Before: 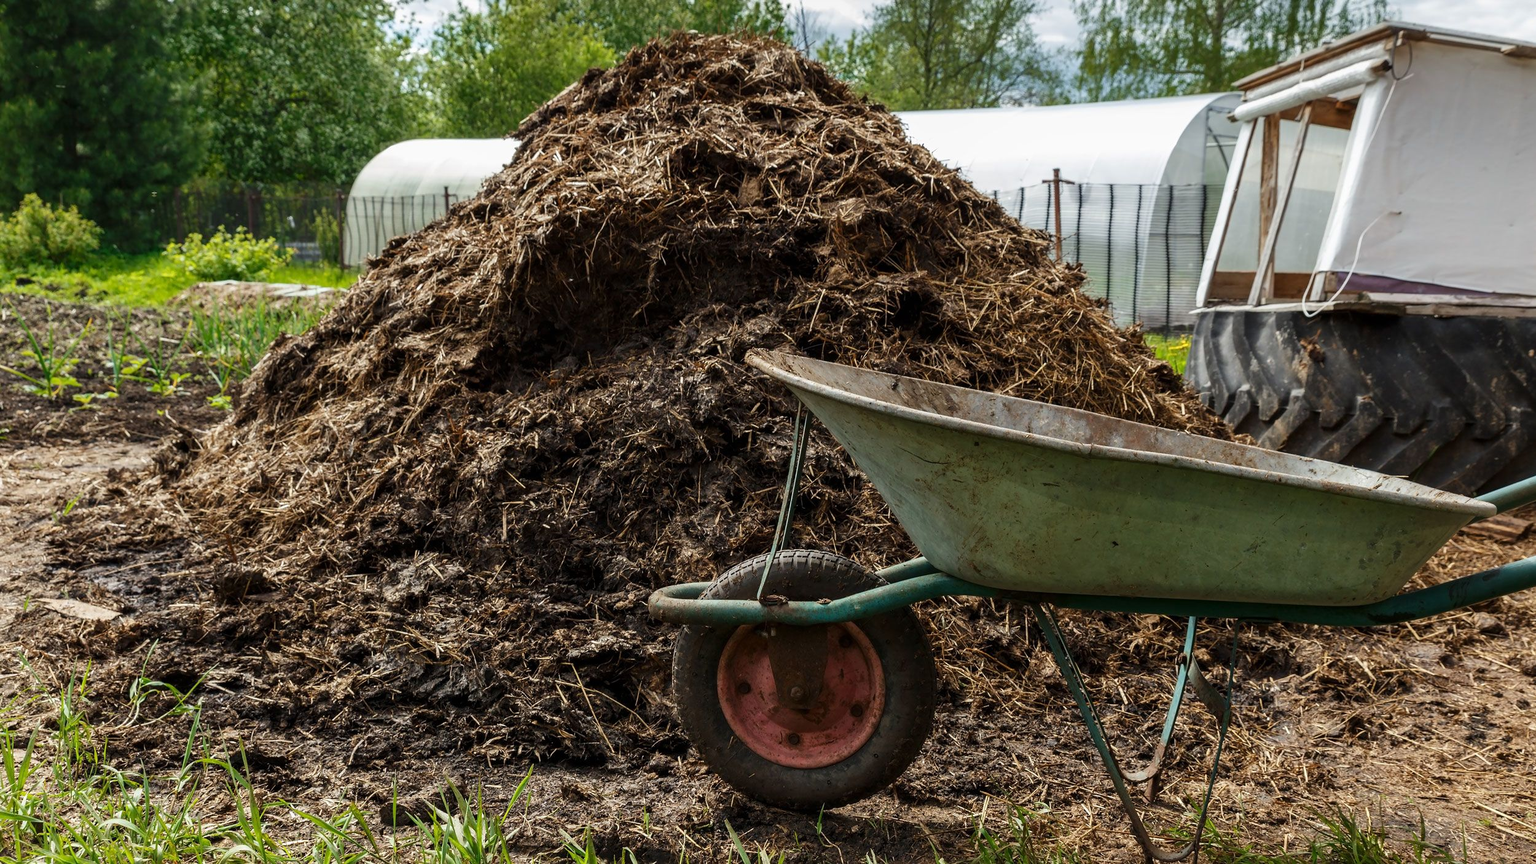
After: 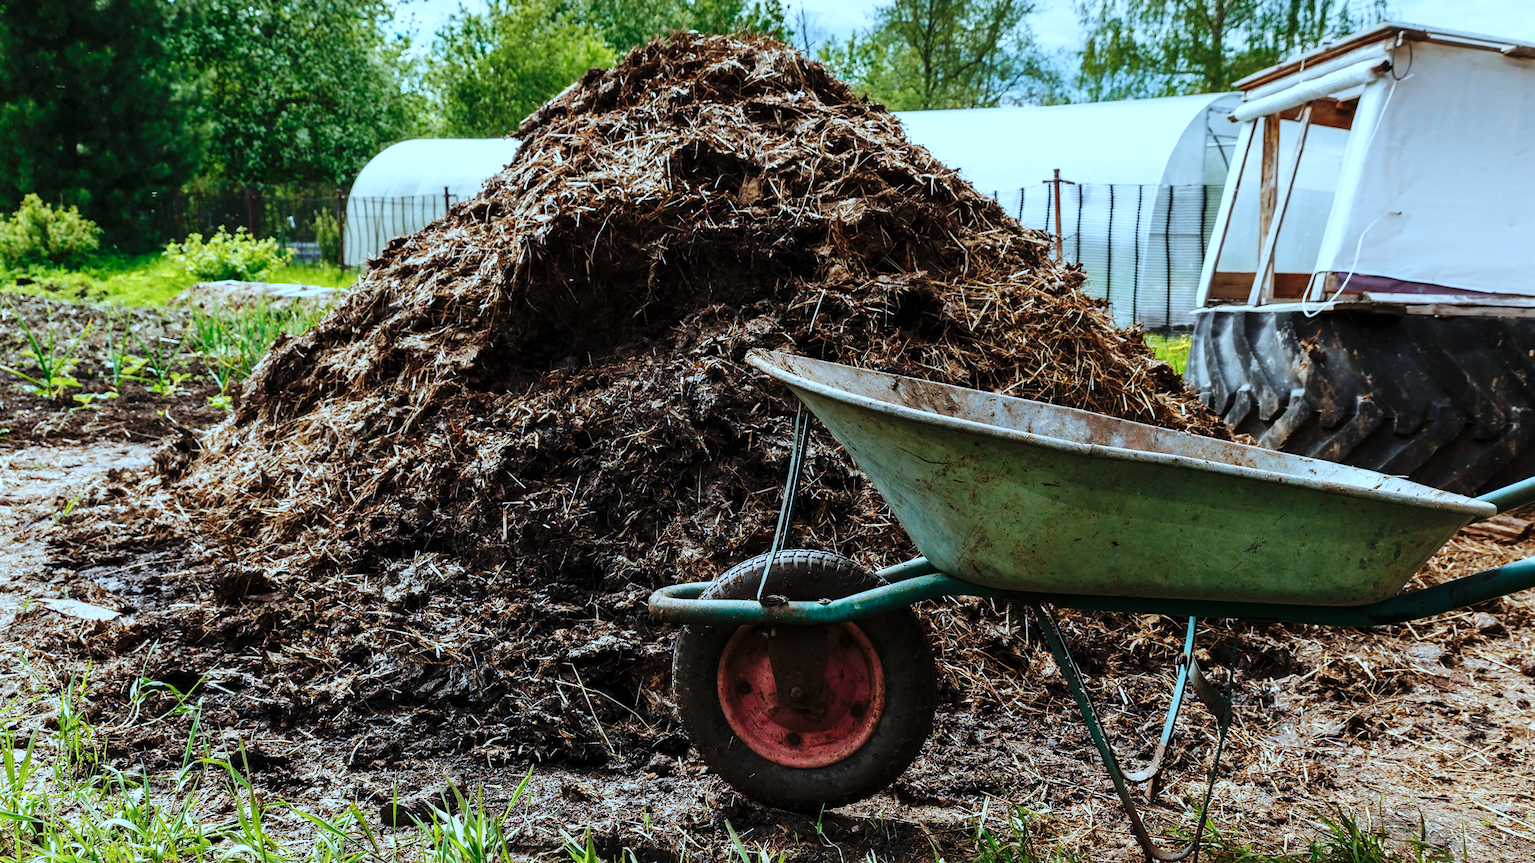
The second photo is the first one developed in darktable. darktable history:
color correction: highlights a* -9.35, highlights b* -23.15
base curve: curves: ch0 [(0, 0) (0.036, 0.025) (0.121, 0.166) (0.206, 0.329) (0.605, 0.79) (1, 1)], preserve colors none
tone equalizer: on, module defaults
